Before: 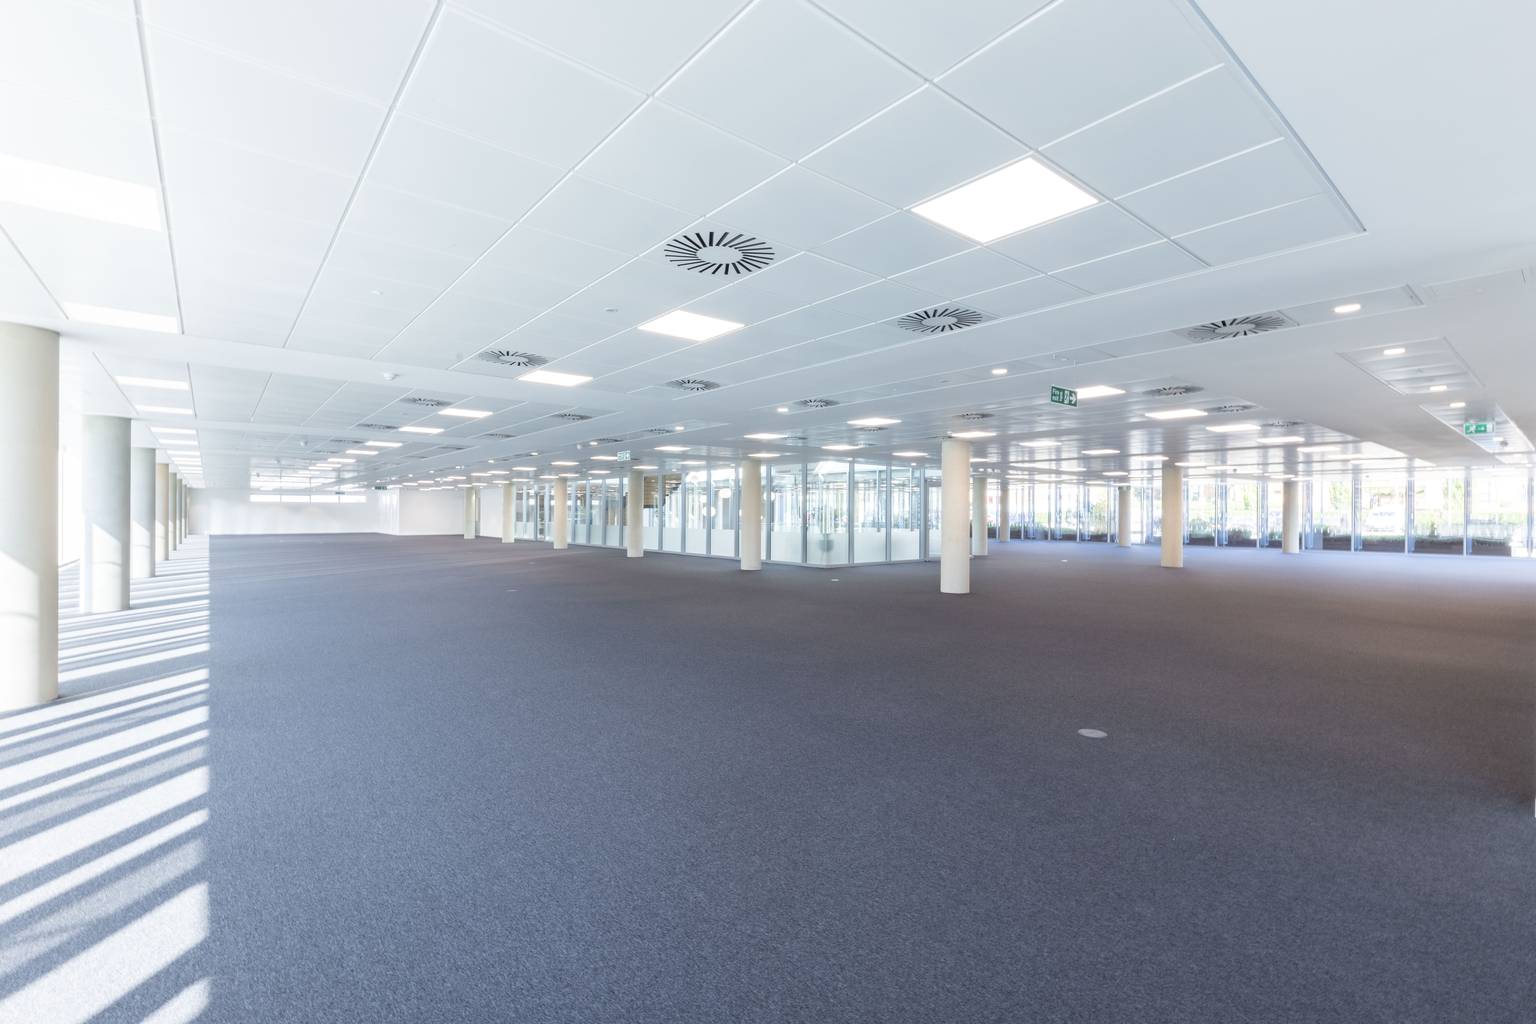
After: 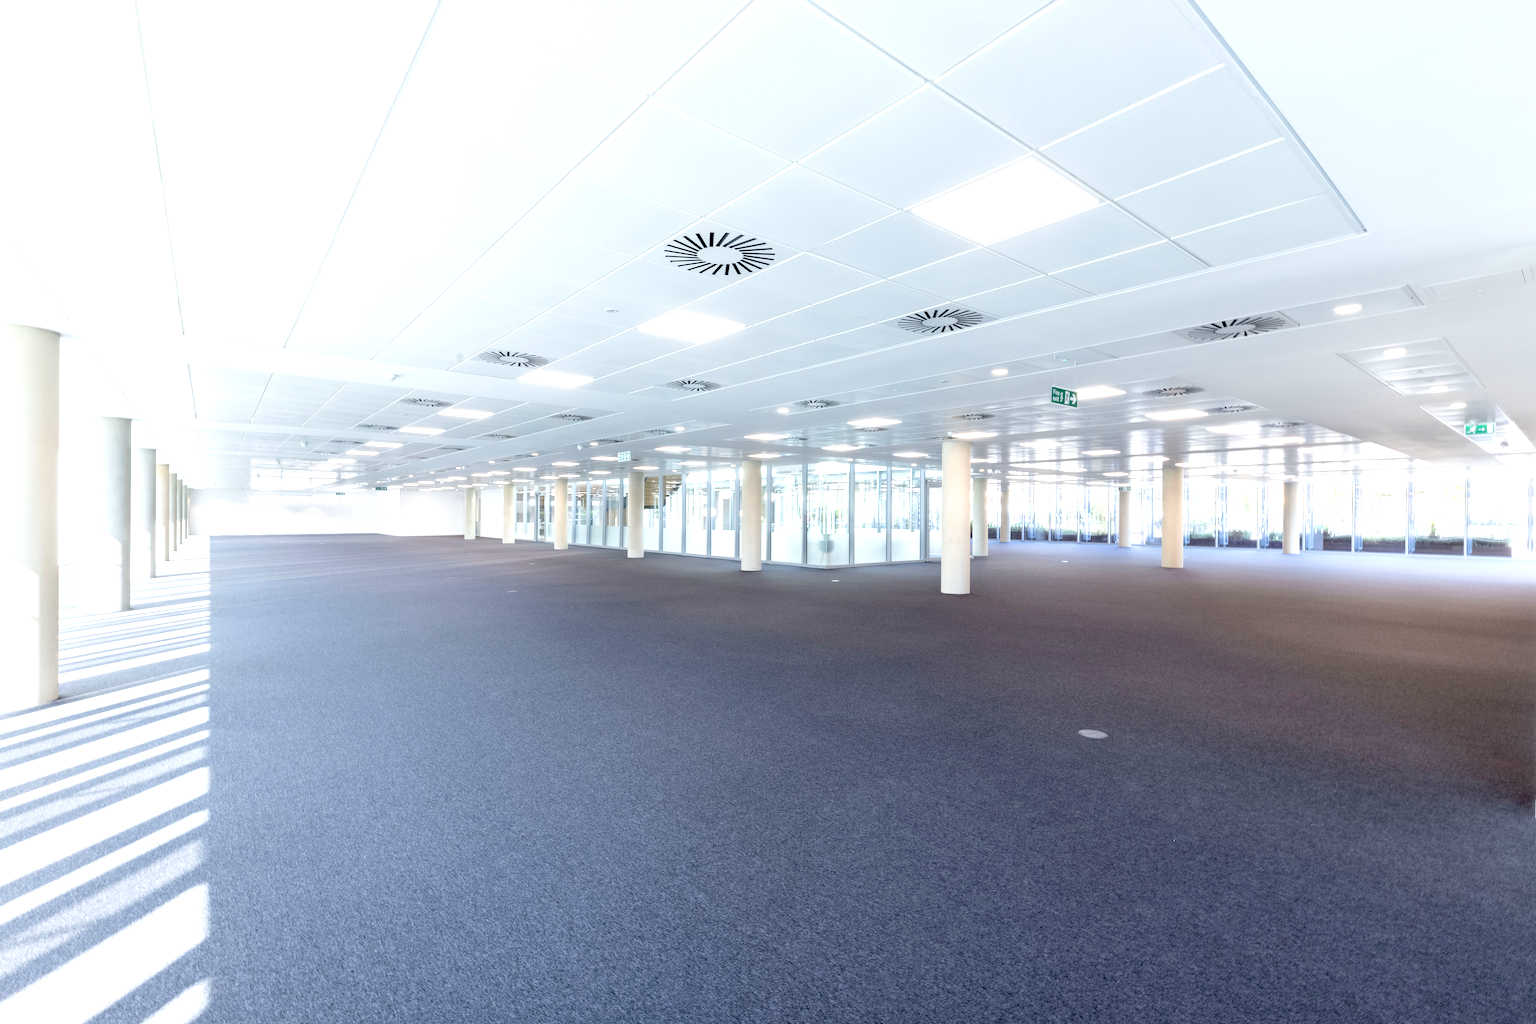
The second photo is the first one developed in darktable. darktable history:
exposure: black level correction 0.04, exposure 0.5 EV, compensate highlight preservation false
haze removal: compatibility mode true, adaptive false
